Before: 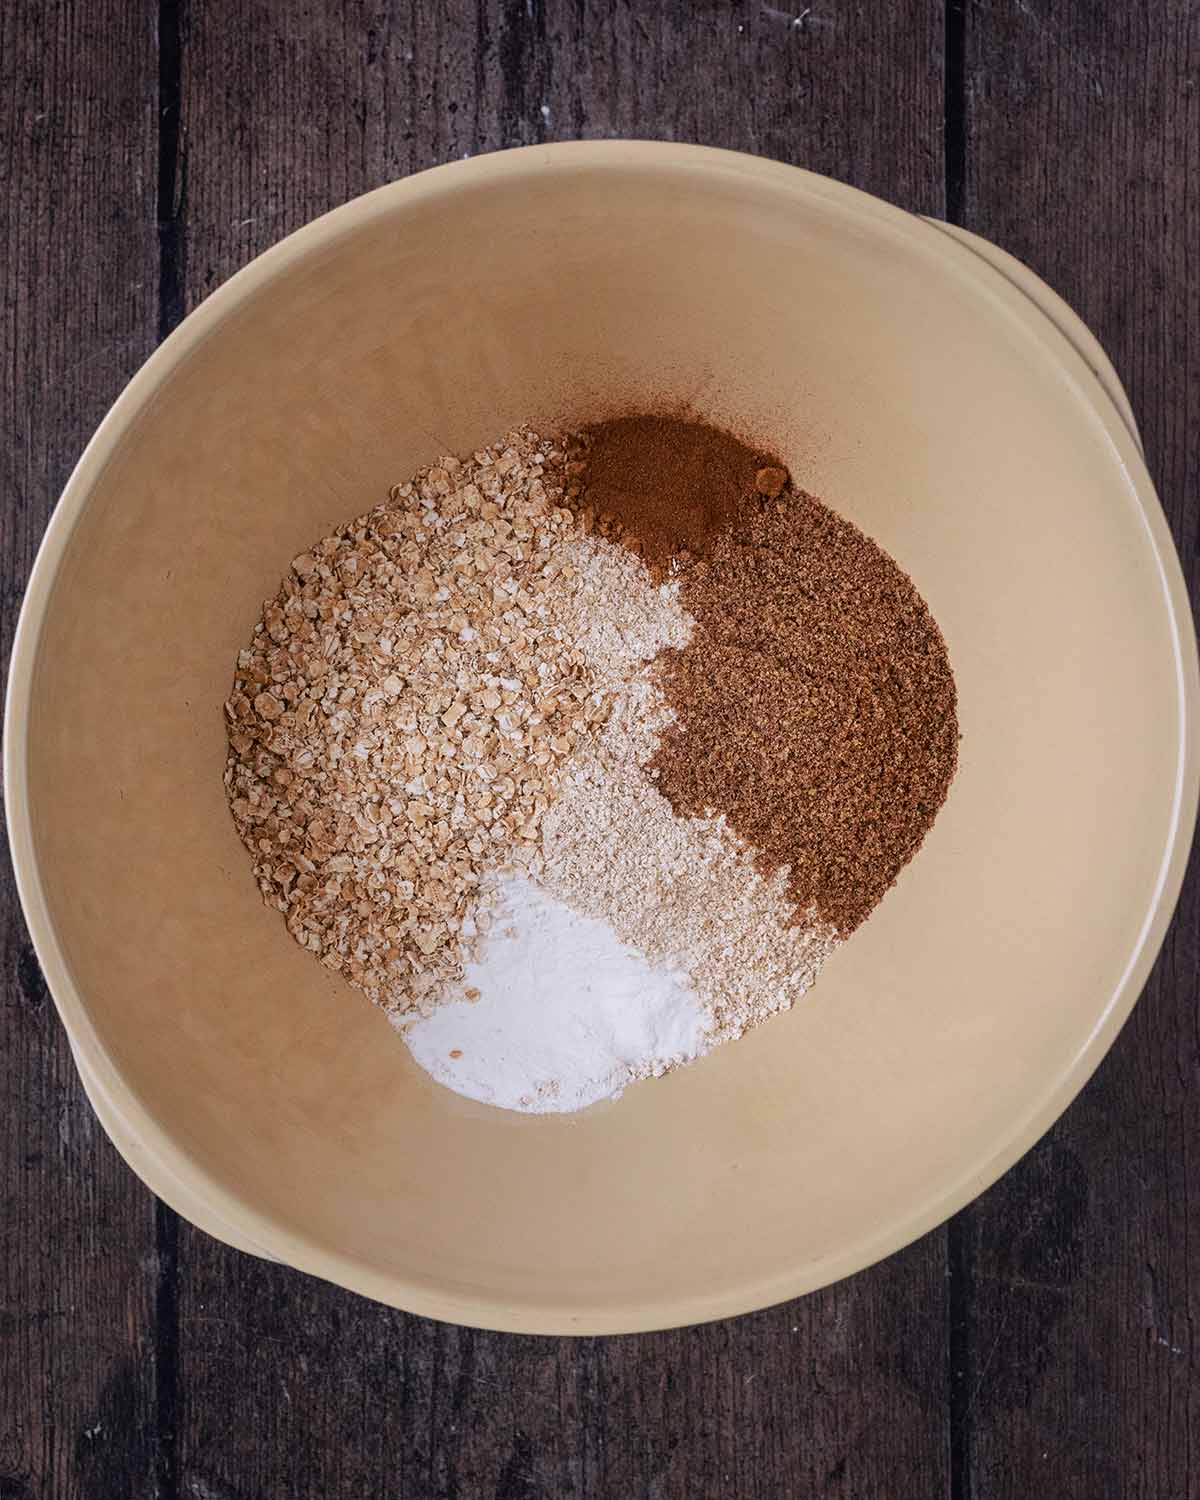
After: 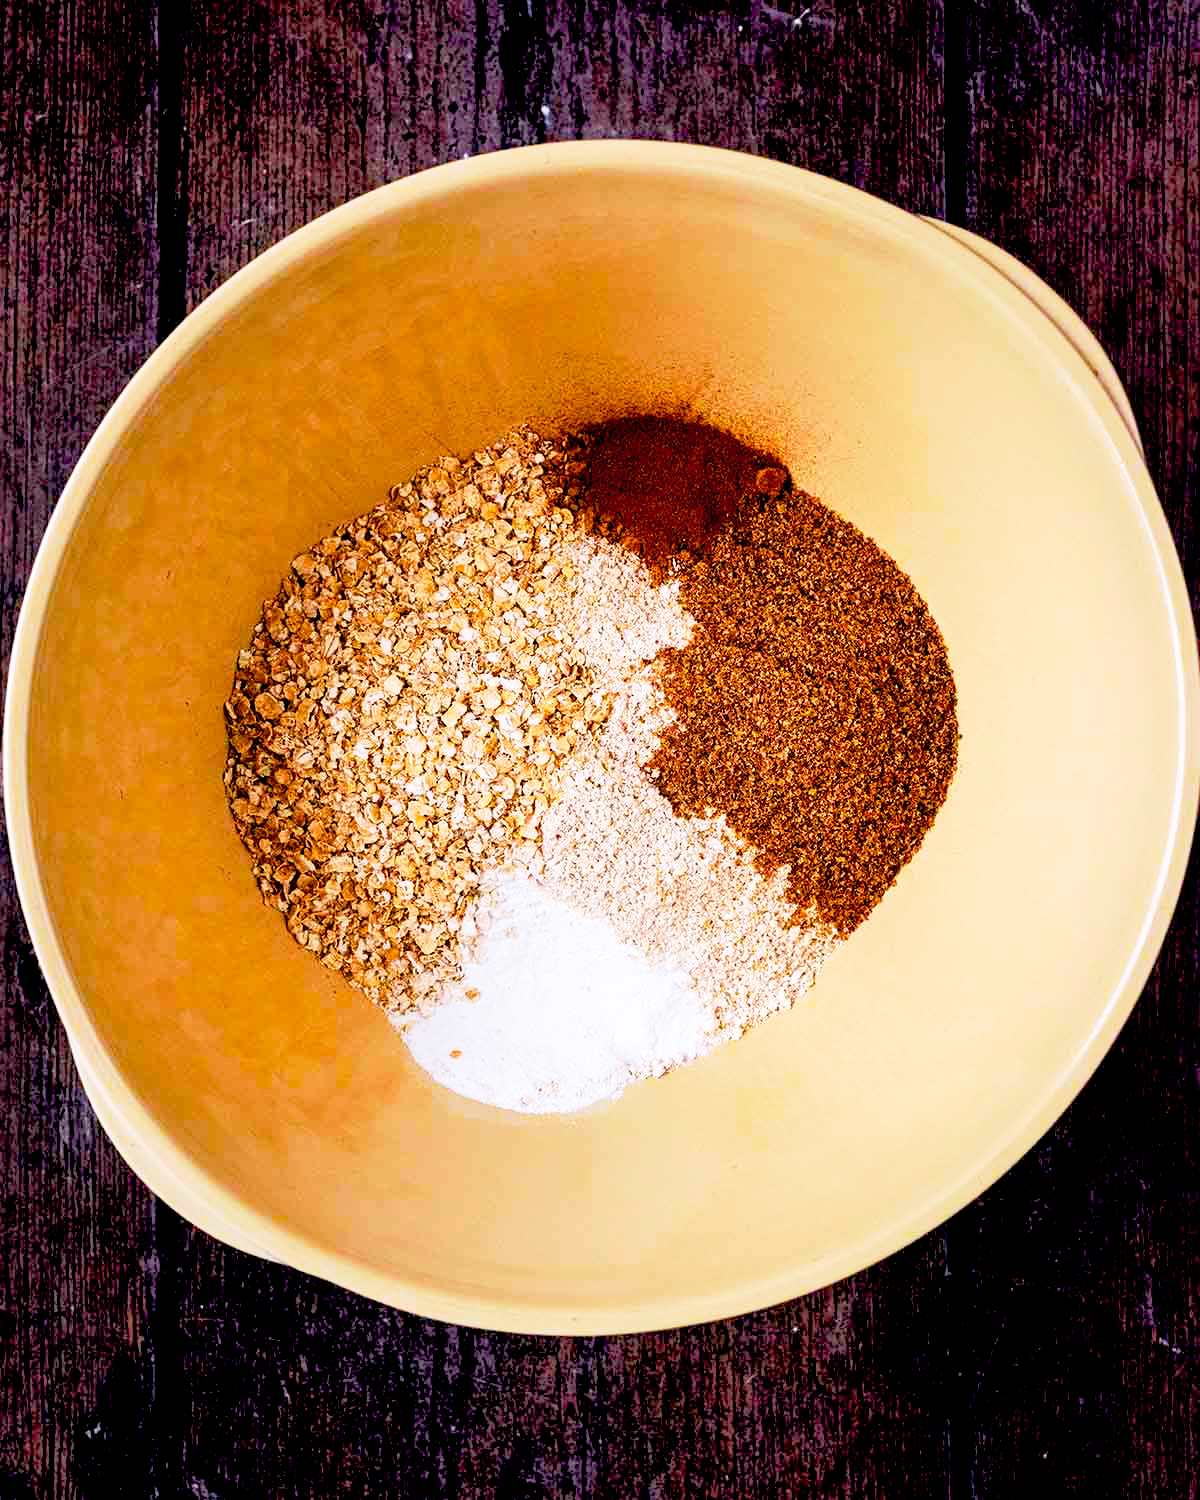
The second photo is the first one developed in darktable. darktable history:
exposure: black level correction 0.031, exposure 0.333 EV, compensate highlight preservation false
color balance rgb: linear chroma grading › global chroma 22.932%, perceptual saturation grading › global saturation 19.741%, global vibrance 9.51%
shadows and highlights: shadows 43.31, highlights 7.72
base curve: curves: ch0 [(0, 0) (0.005, 0.002) (0.193, 0.295) (0.399, 0.664) (0.75, 0.928) (1, 1)], preserve colors none
